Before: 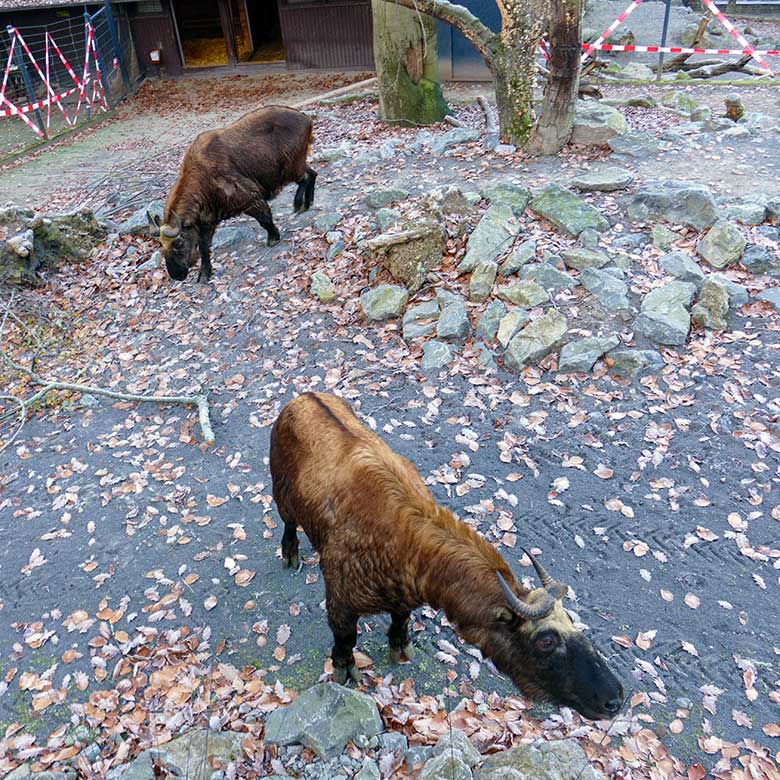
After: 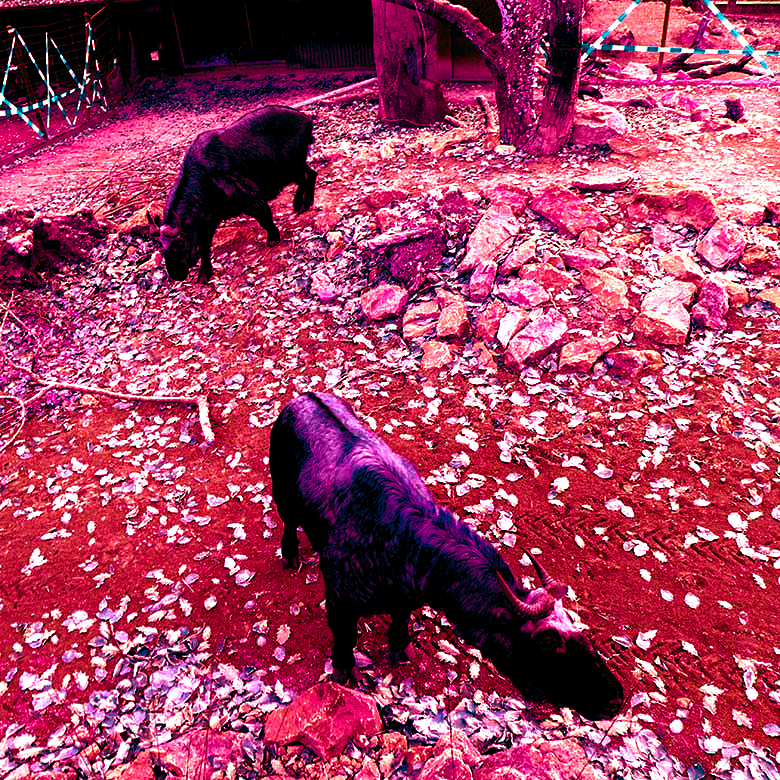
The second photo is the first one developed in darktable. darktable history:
color balance rgb: shadows lift › luminance -18.76%, shadows lift › chroma 35.44%, power › luminance -3.76%, power › hue 142.17°, highlights gain › chroma 7.5%, highlights gain › hue 184.75°, global offset › luminance -0.52%, global offset › chroma 0.91%, global offset › hue 173.36°, shadows fall-off 300%, white fulcrum 2 EV, highlights fall-off 300%, linear chroma grading › shadows 17.19%, linear chroma grading › highlights 61.12%, linear chroma grading › global chroma 50%, hue shift -150.52°, perceptual brilliance grading › global brilliance 12%, mask middle-gray fulcrum 100%, contrast gray fulcrum 38.43%, contrast 35.15%, saturation formula JzAzBz (2021)
tone equalizer: -8 EV -0.001 EV, -7 EV 0.001 EV, -6 EV -0.002 EV, -5 EV -0.003 EV, -4 EV -0.062 EV, -3 EV -0.222 EV, -2 EV -0.267 EV, -1 EV 0.105 EV, +0 EV 0.303 EV
exposure: black level correction 0.007, exposure 0.093 EV, compensate highlight preservation false
